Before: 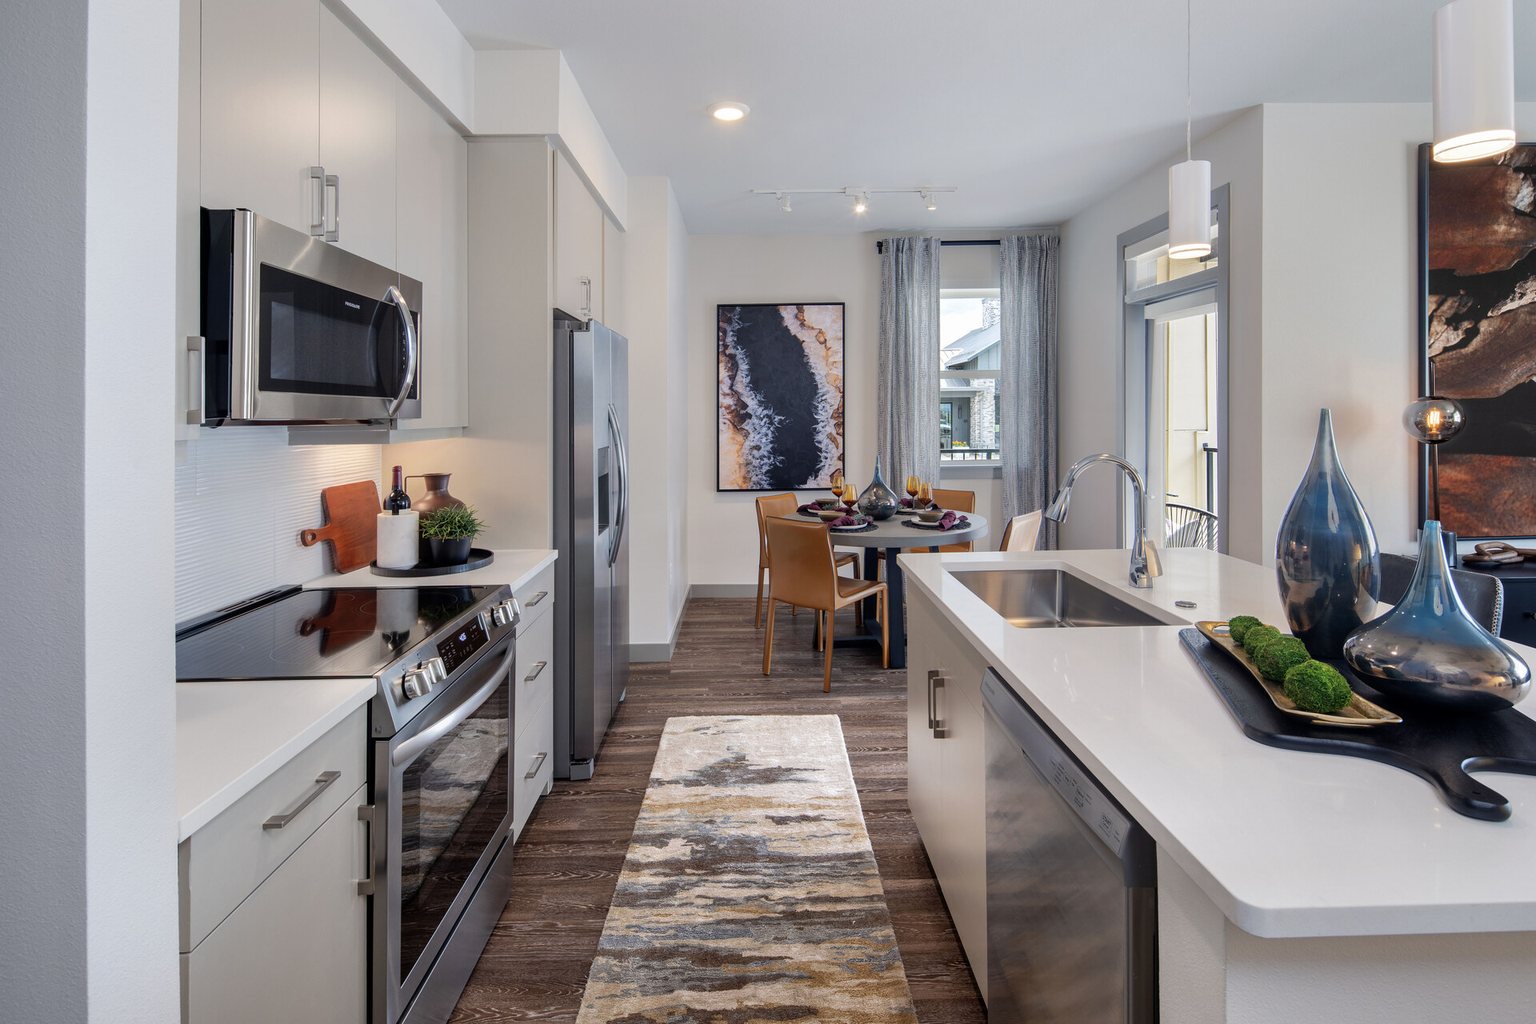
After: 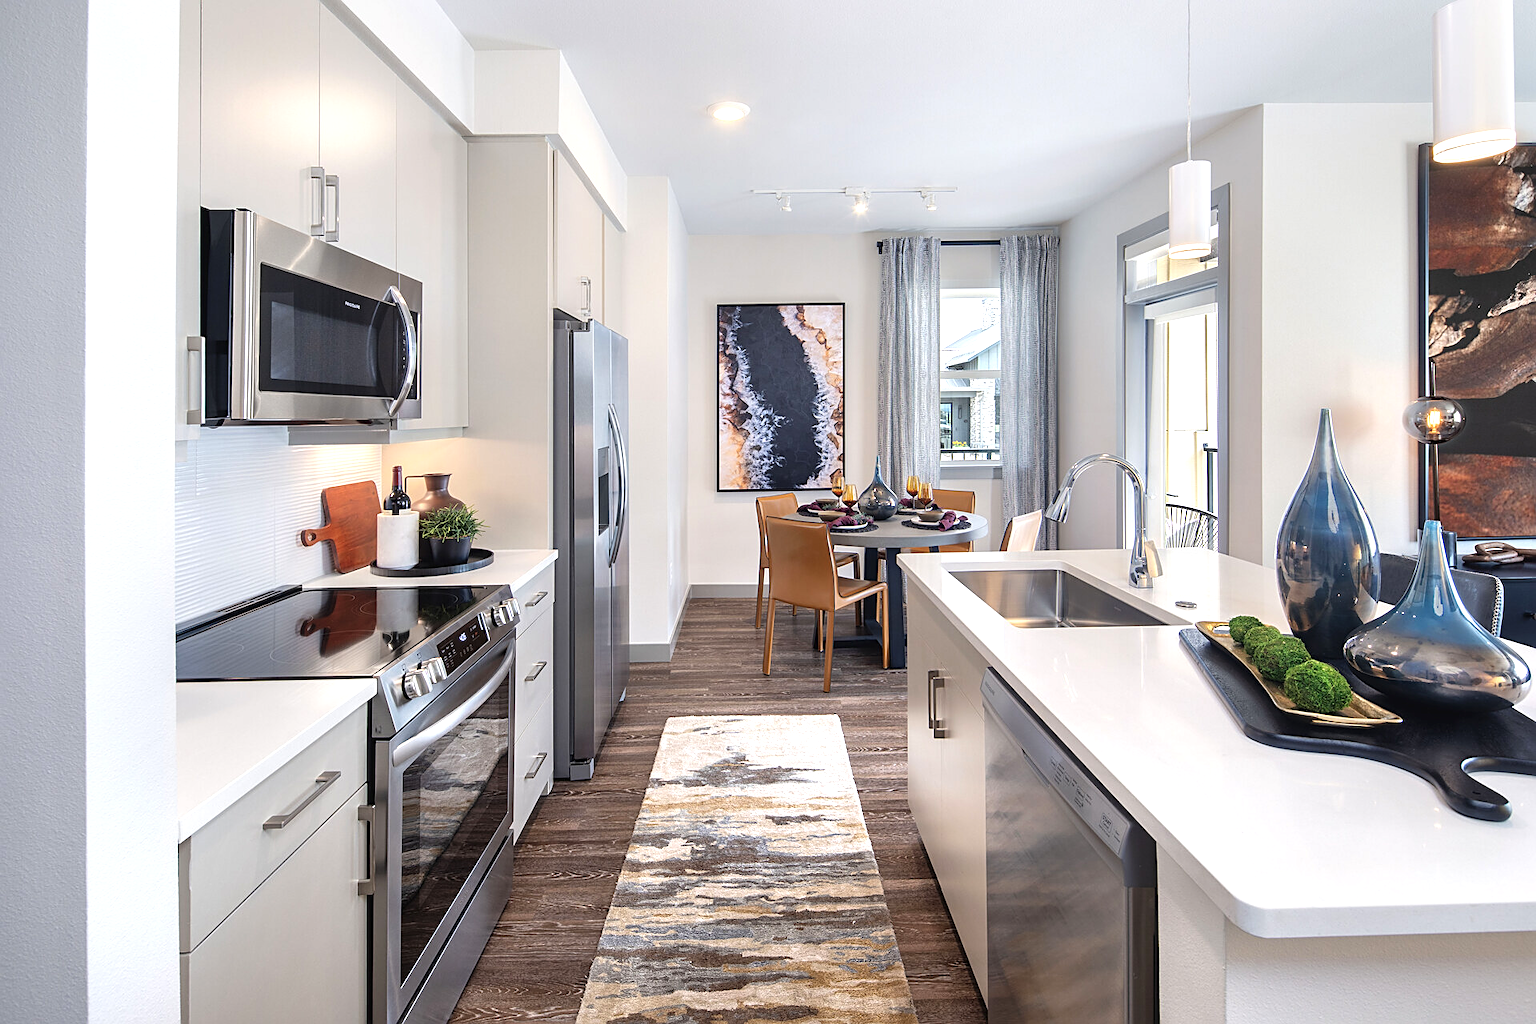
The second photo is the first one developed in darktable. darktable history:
exposure: black level correction -0.002, exposure 0.708 EV, compensate exposure bias true, compensate highlight preservation false
sharpen: on, module defaults
